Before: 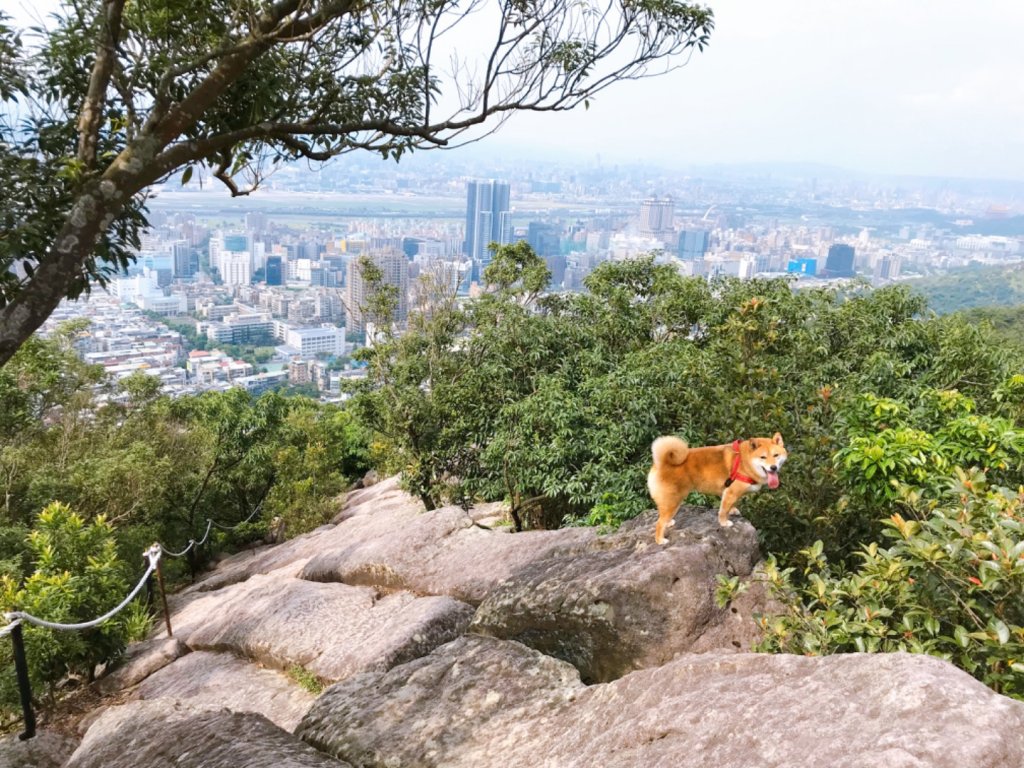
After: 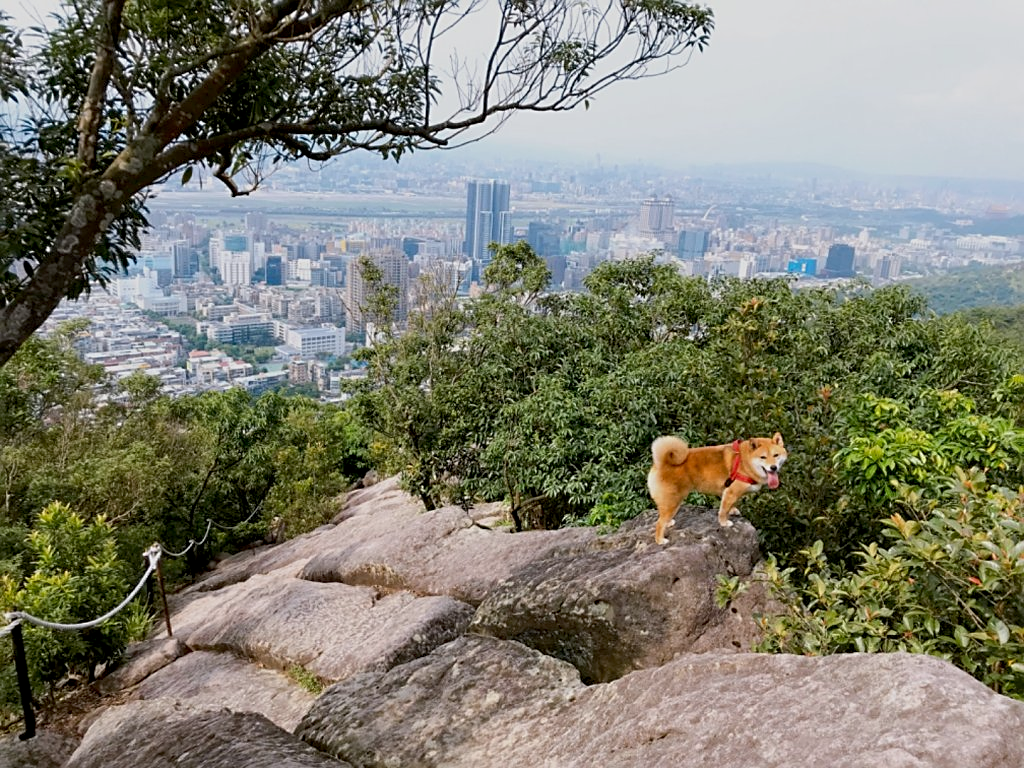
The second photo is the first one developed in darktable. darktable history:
sharpen: on, module defaults
exposure: black level correction 0.011, exposure -0.479 EV, compensate highlight preservation false
